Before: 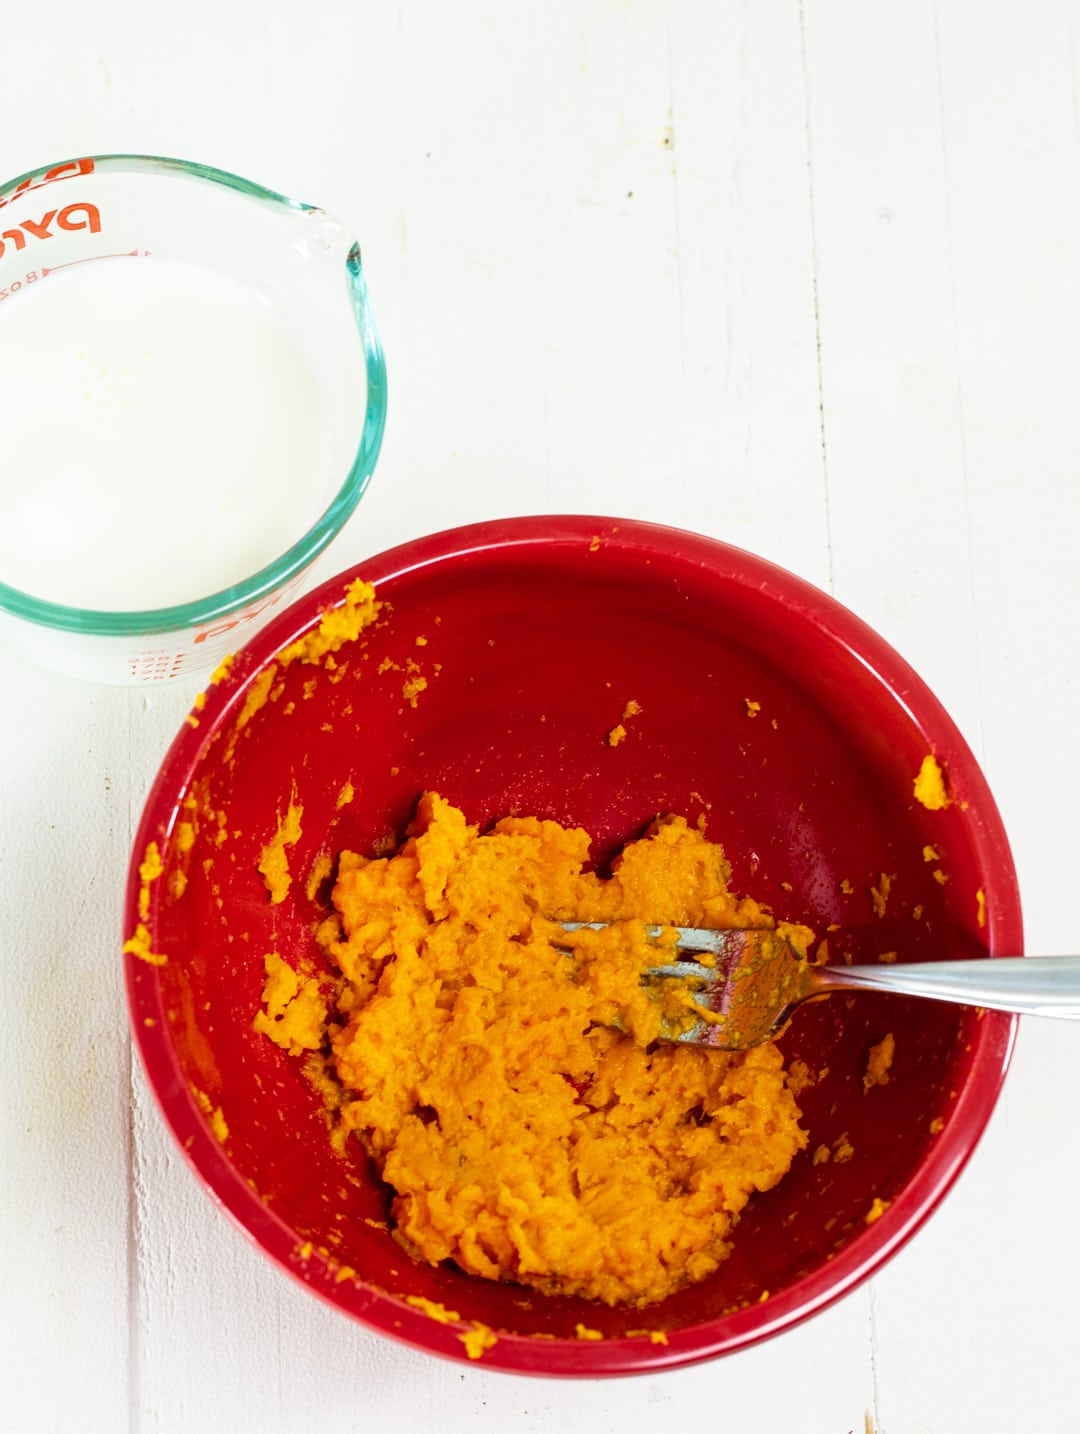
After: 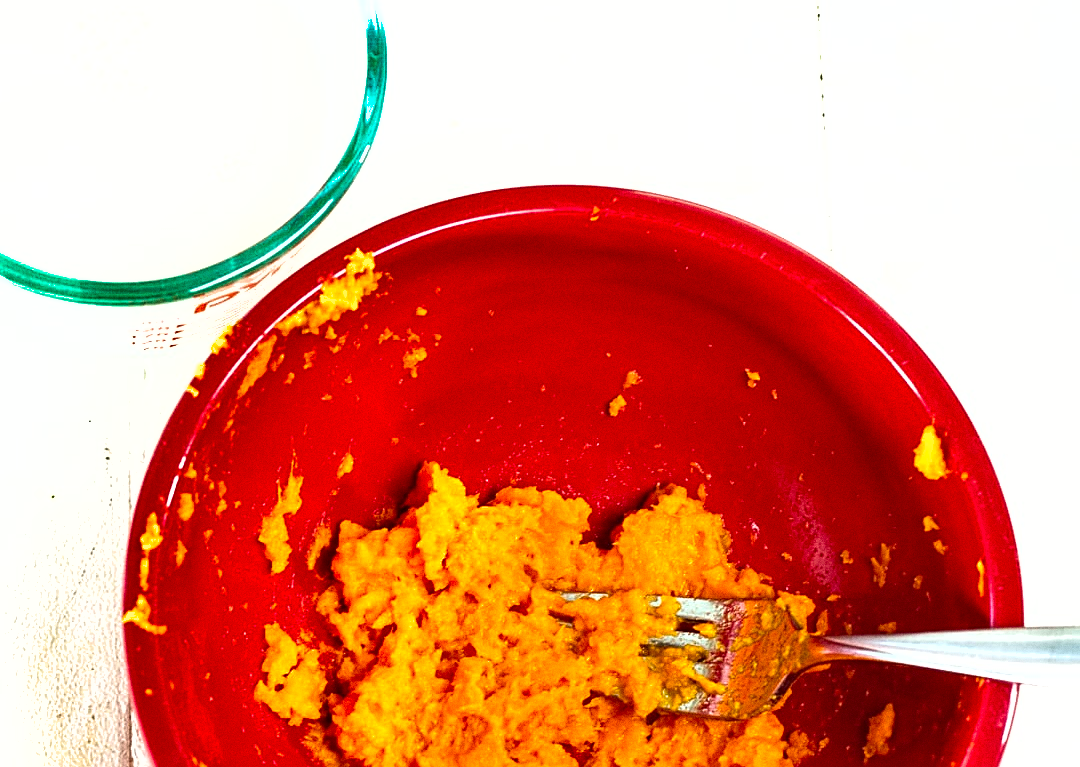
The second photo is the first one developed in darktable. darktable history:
exposure: exposure 0.661 EV, compensate highlight preservation false
shadows and highlights: radius 108.52, shadows 44.07, highlights -67.8, low approximation 0.01, soften with gaussian
crop and rotate: top 23.043%, bottom 23.437%
sharpen: on, module defaults
grain: on, module defaults
